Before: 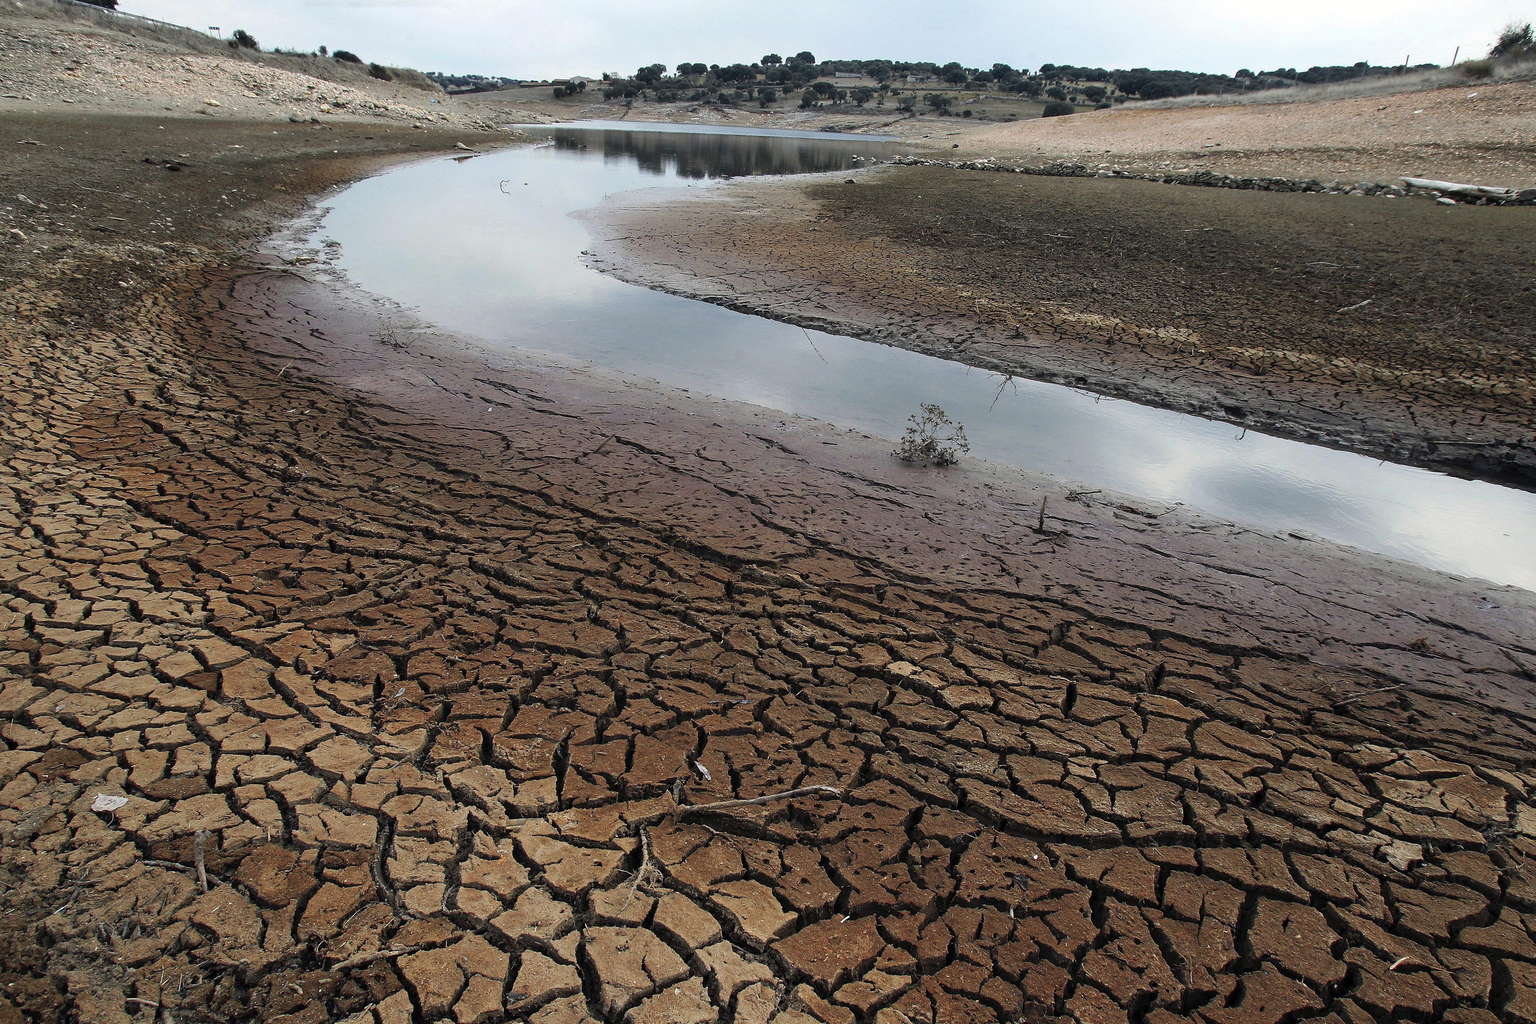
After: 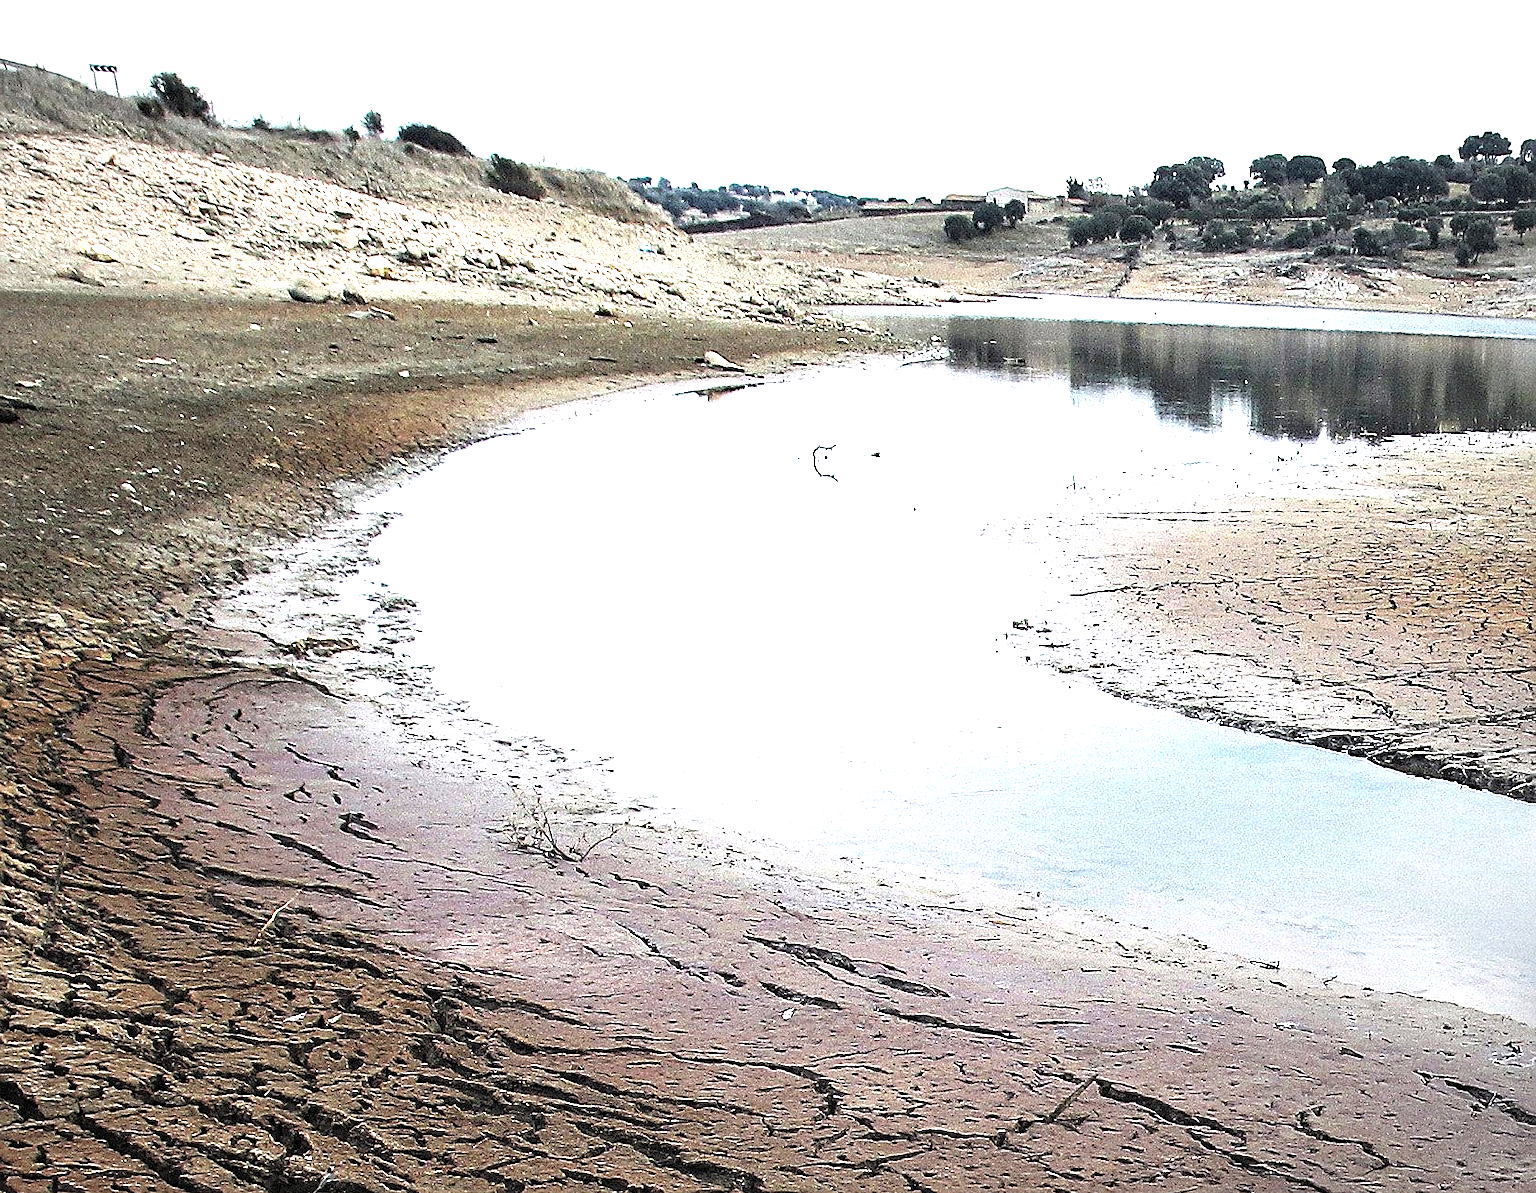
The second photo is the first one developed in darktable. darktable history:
crop and rotate: left 11.254%, top 0.087%, right 48.405%, bottom 52.906%
exposure: black level correction 0, exposure 1.383 EV, compensate exposure bias true, compensate highlight preservation false
levels: levels [0.062, 0.494, 0.925]
haze removal: compatibility mode true, adaptive false
sharpen: on, module defaults
vignetting: brightness -0.436, saturation -0.203, automatic ratio true
